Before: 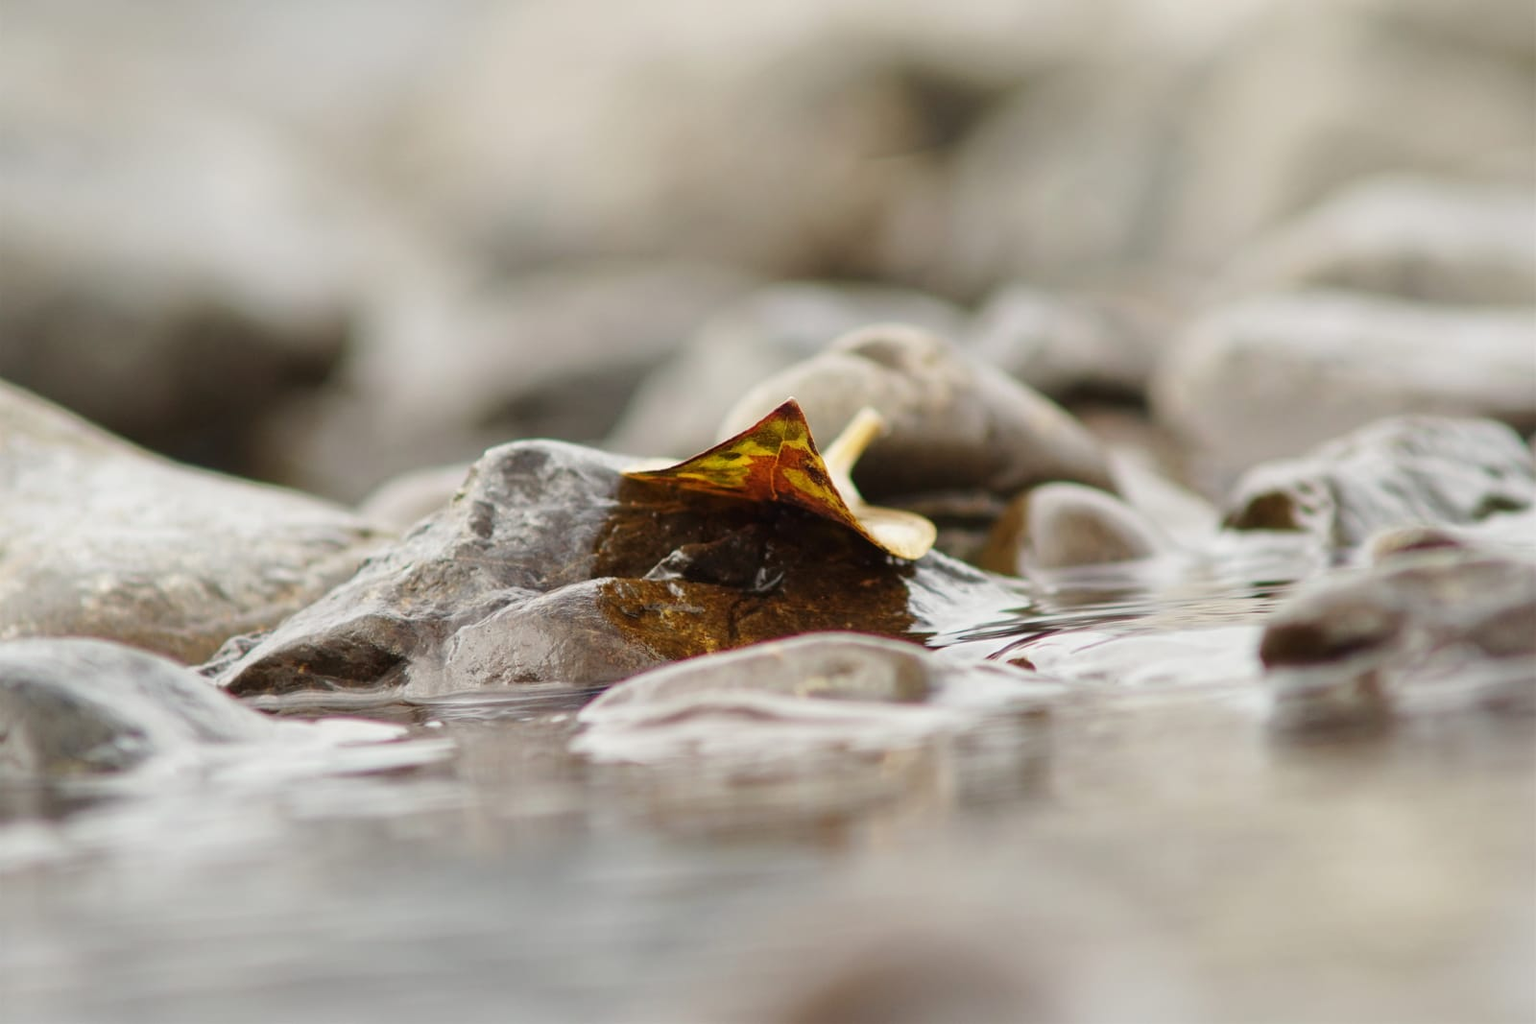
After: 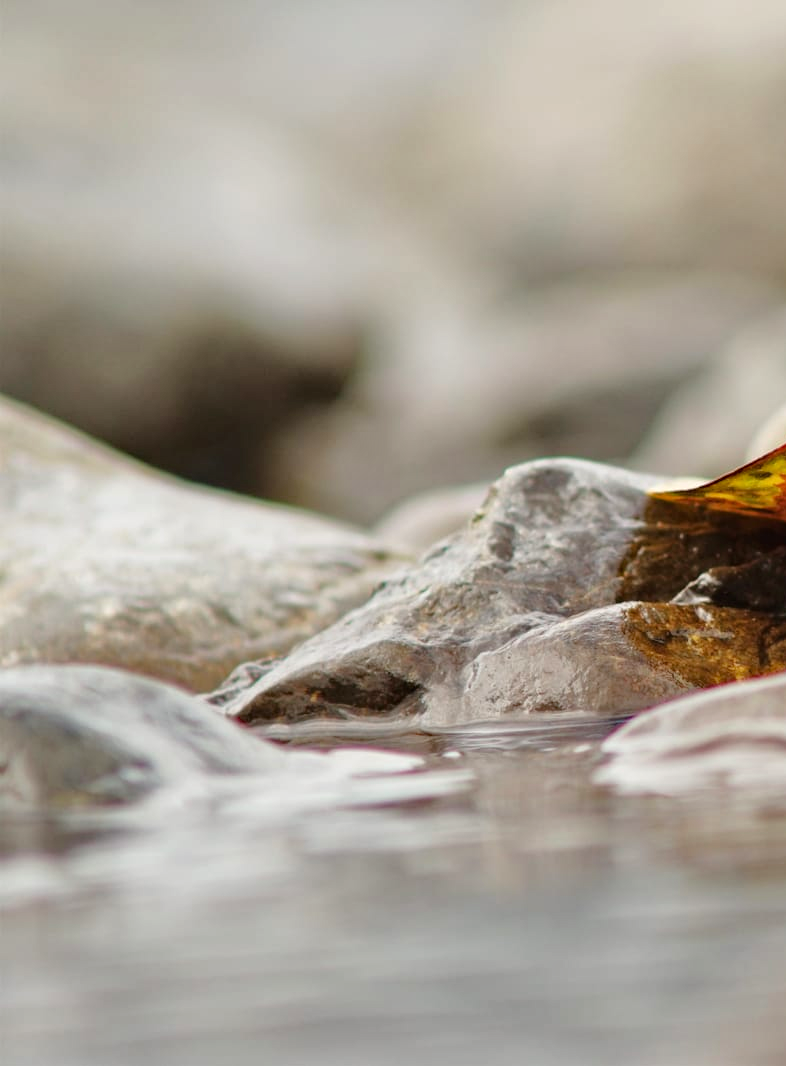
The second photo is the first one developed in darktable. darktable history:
tone equalizer: -8 EV 0.001 EV, -7 EV -0.004 EV, -6 EV 0.009 EV, -5 EV 0.032 EV, -4 EV 0.276 EV, -3 EV 0.644 EV, -2 EV 0.584 EV, -1 EV 0.187 EV, +0 EV 0.024 EV
crop and rotate: left 0%, top 0%, right 50.845%
haze removal: adaptive false
